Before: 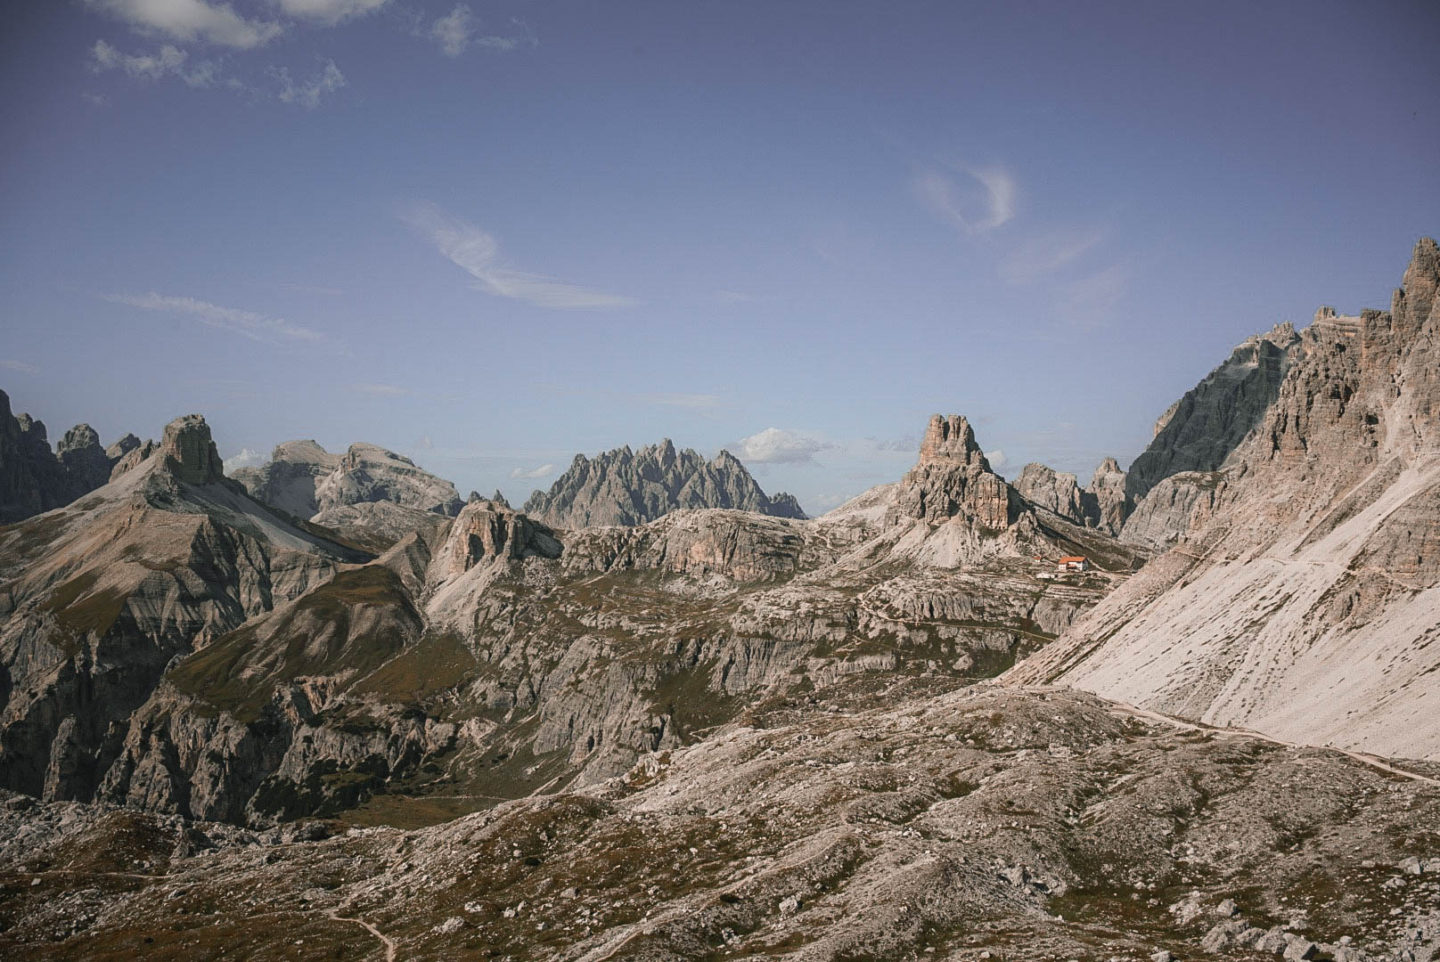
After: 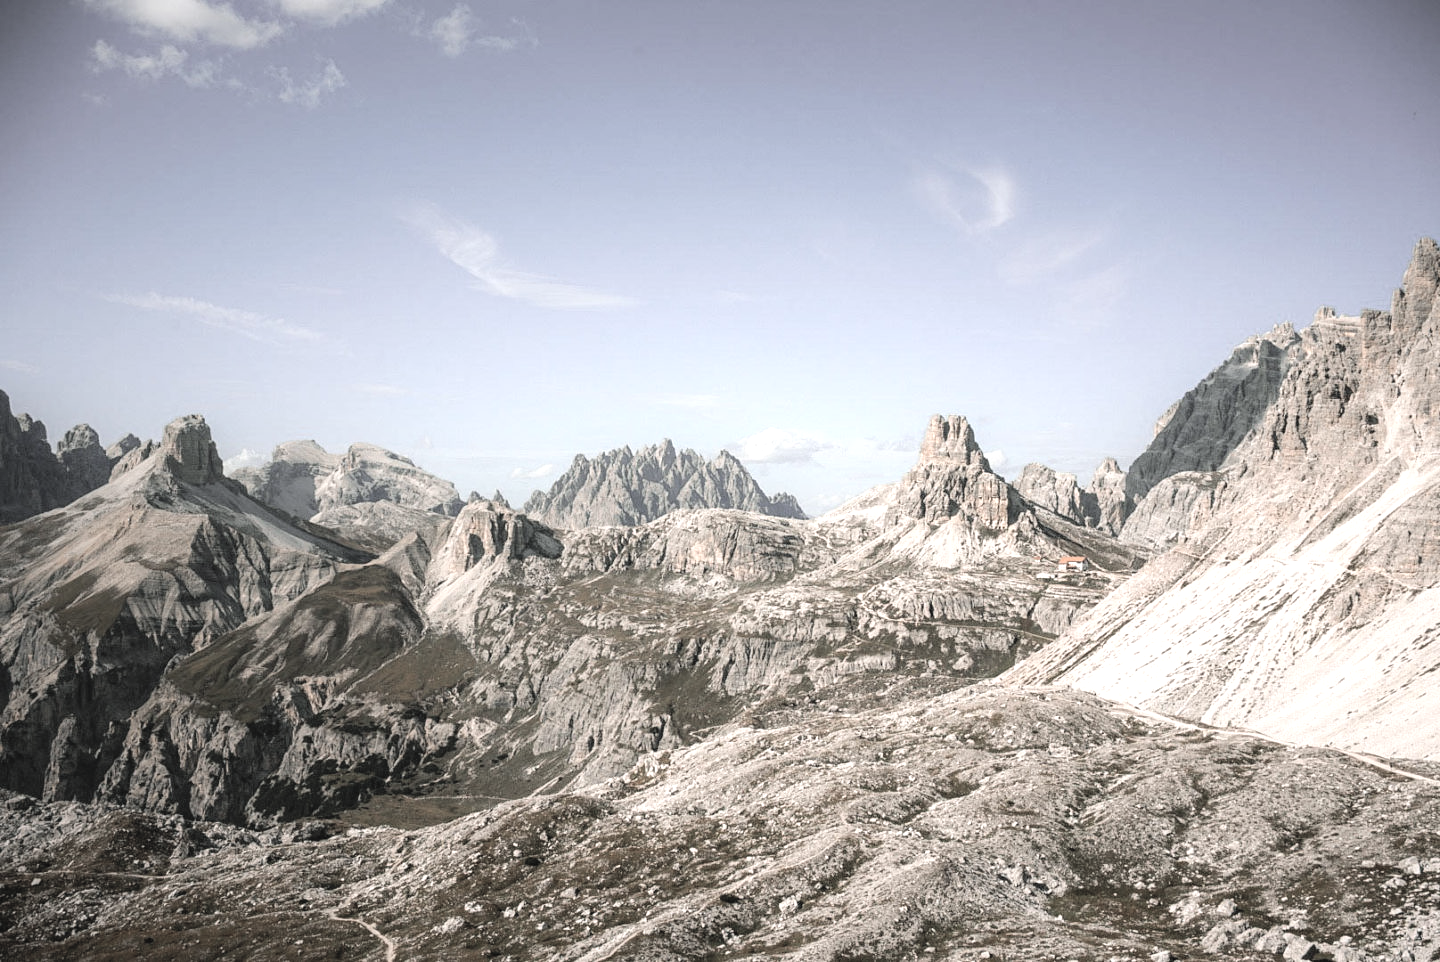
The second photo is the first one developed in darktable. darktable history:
tone equalizer: -8 EV -1.06 EV, -7 EV -1 EV, -6 EV -0.836 EV, -5 EV -0.544 EV, -3 EV 0.548 EV, -2 EV 0.896 EV, -1 EV 1 EV, +0 EV 1.08 EV, mask exposure compensation -0.491 EV
contrast brightness saturation: brightness 0.186, saturation -0.508
